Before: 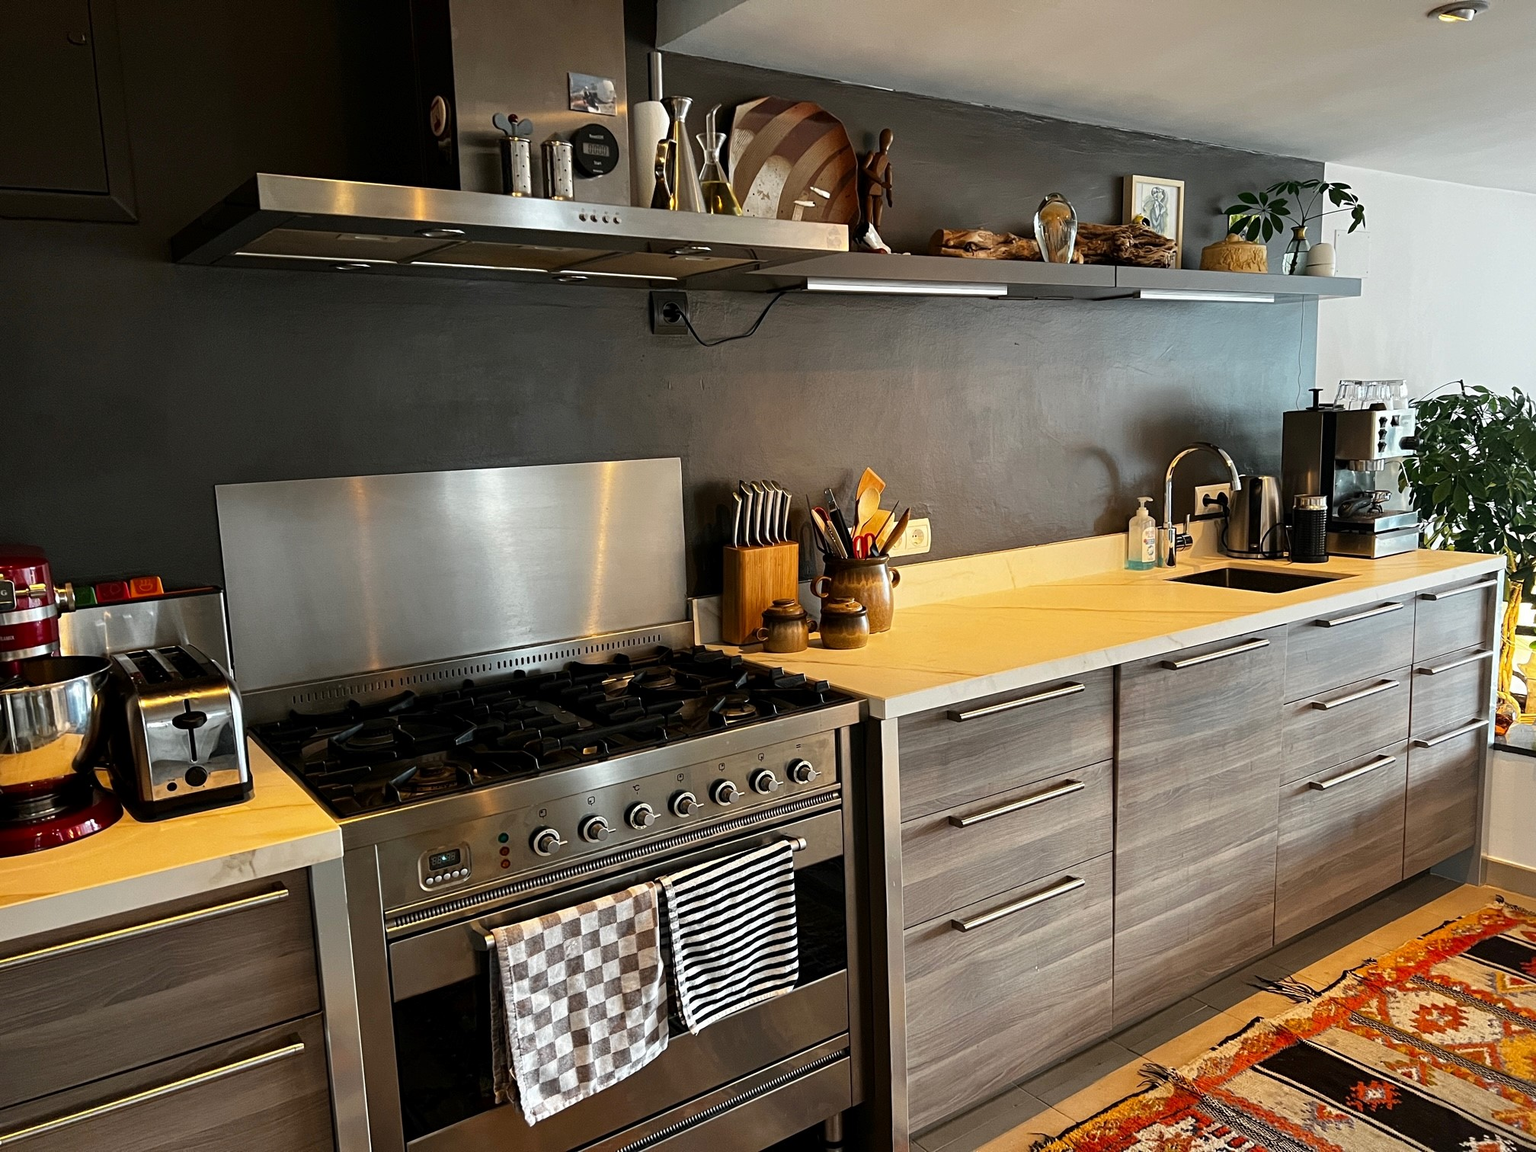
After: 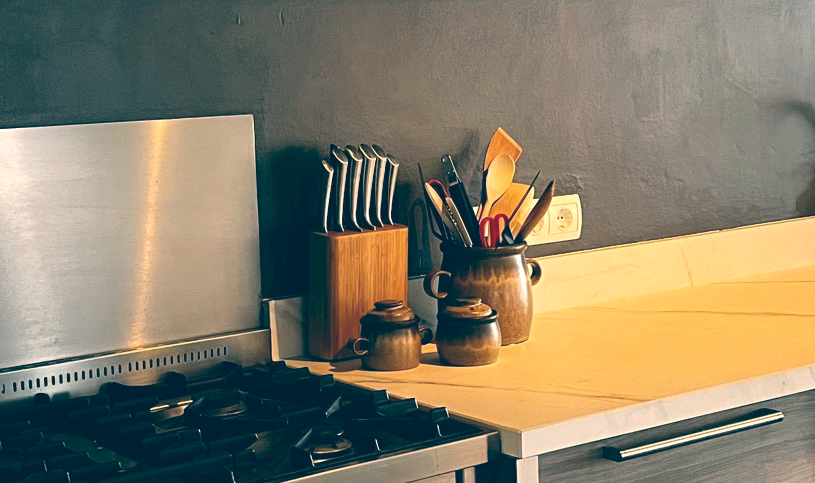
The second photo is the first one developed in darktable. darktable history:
color balance: lift [1.006, 0.985, 1.002, 1.015], gamma [1, 0.953, 1.008, 1.047], gain [1.076, 1.13, 1.004, 0.87]
crop: left 31.751%, top 32.172%, right 27.8%, bottom 35.83%
